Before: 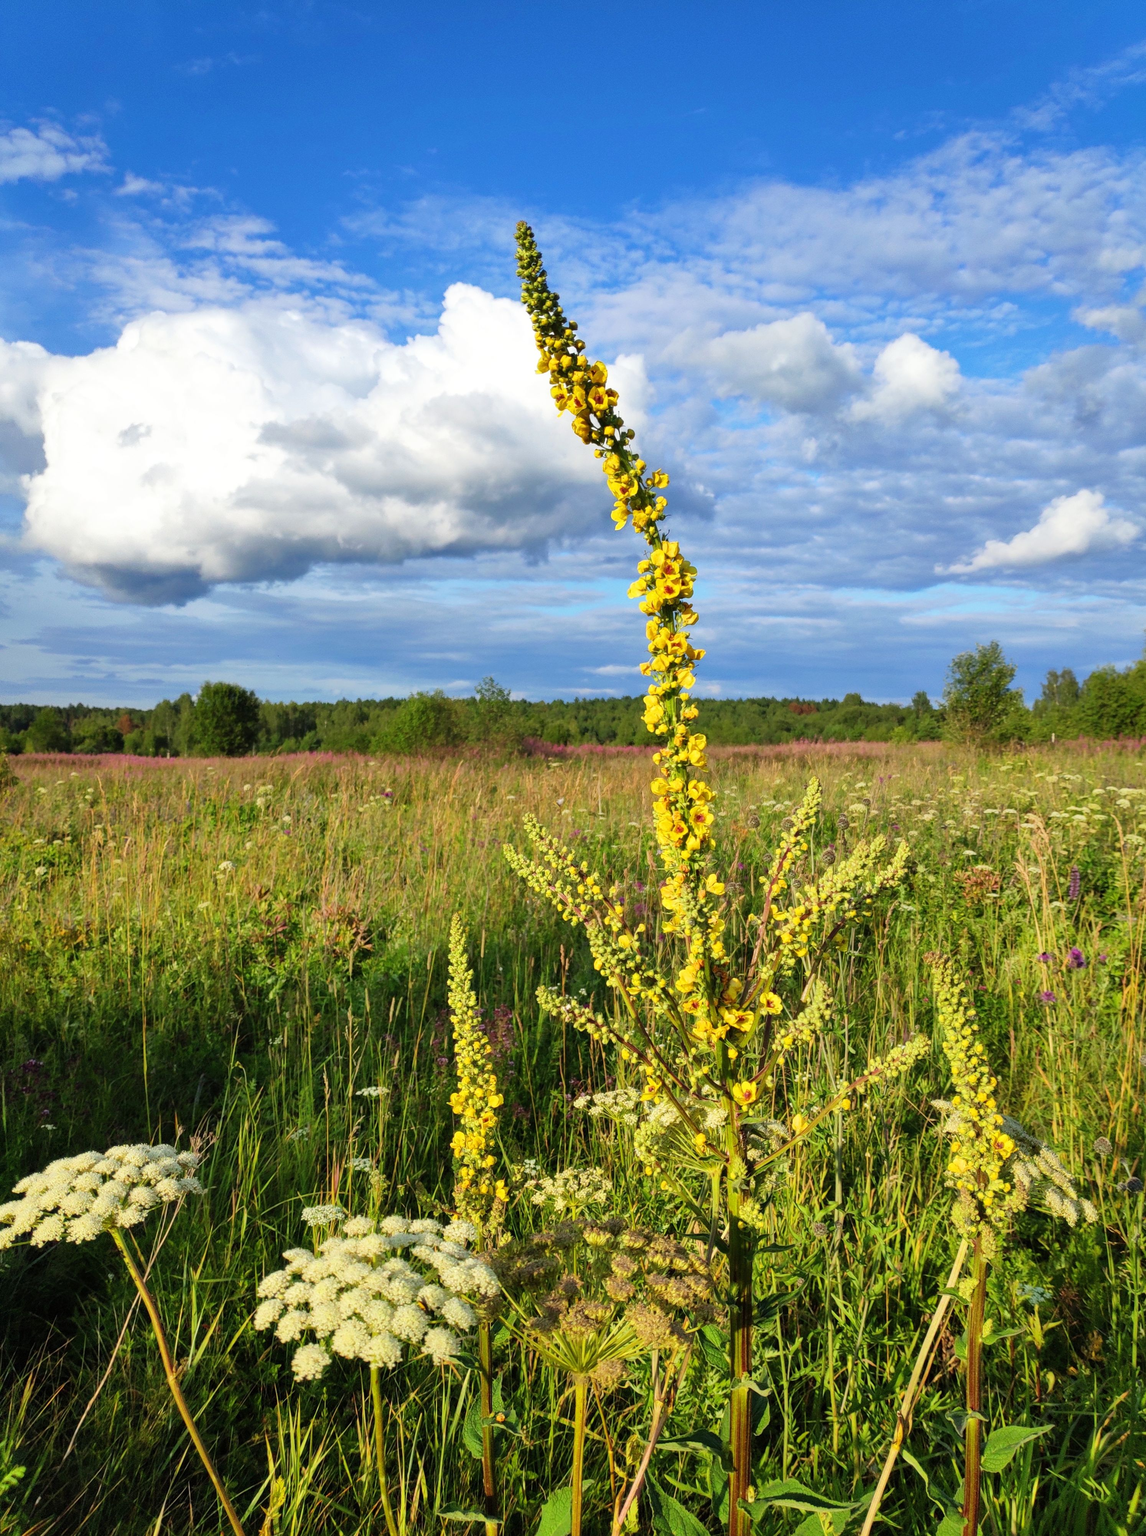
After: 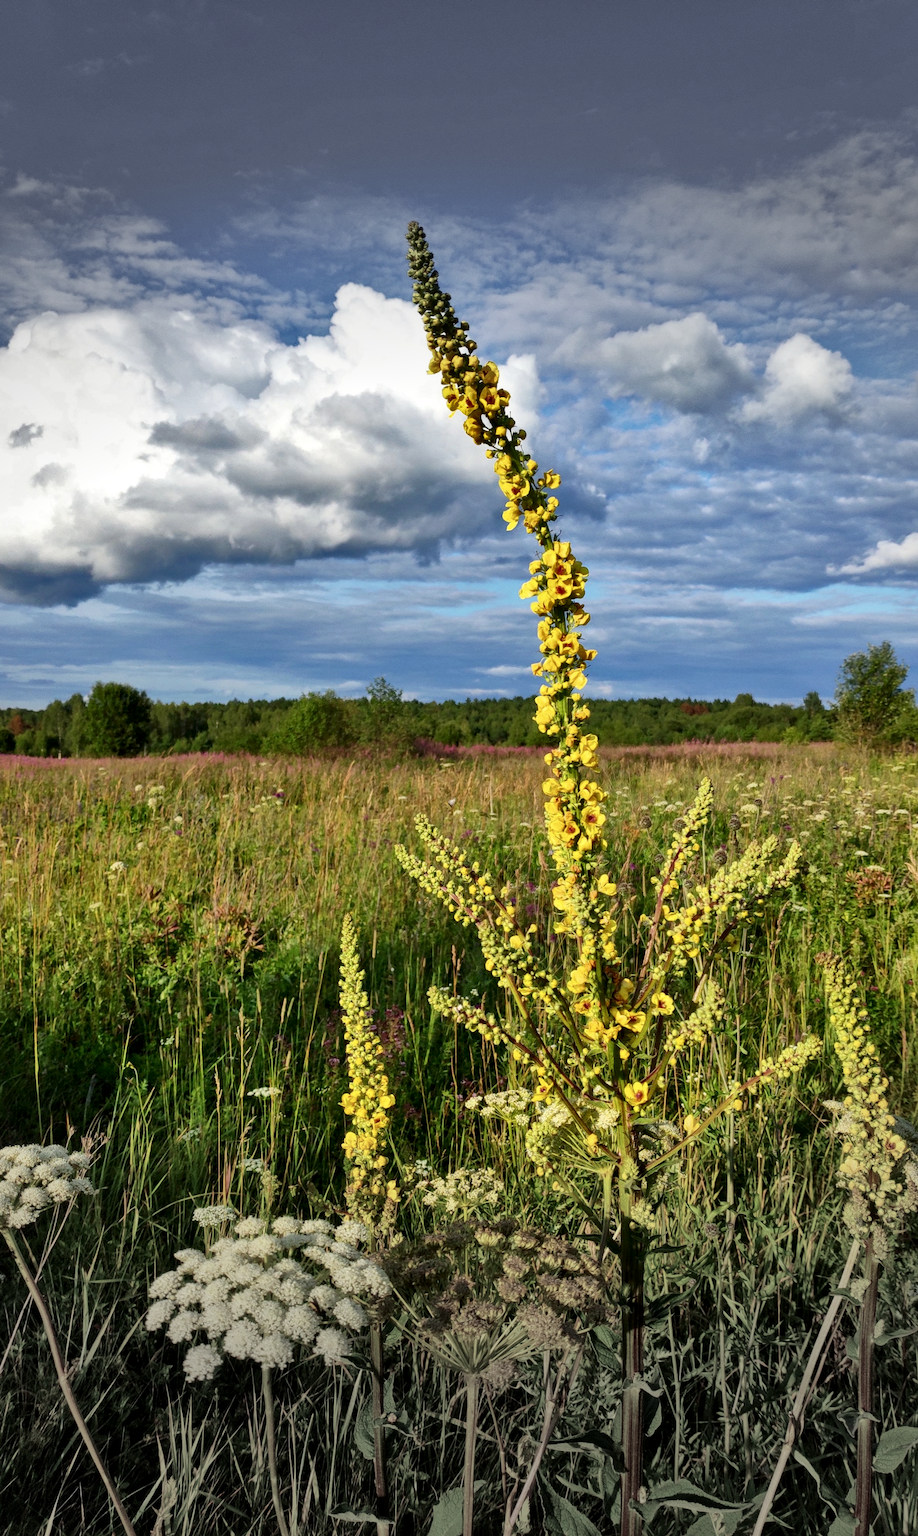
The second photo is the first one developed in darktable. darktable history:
vignetting: fall-off start 70.87%, brightness -0.441, saturation -0.687, width/height ratio 1.335
shadows and highlights: low approximation 0.01, soften with gaussian
crop and rotate: left 9.533%, right 10.289%
exposure: black level correction 0.001, compensate exposure bias true, compensate highlight preservation false
contrast brightness saturation: contrast 0.065, brightness -0.13, saturation 0.053
color correction: highlights b* 0.068, saturation 0.831
local contrast: mode bilateral grid, contrast 19, coarseness 49, detail 120%, midtone range 0.2
